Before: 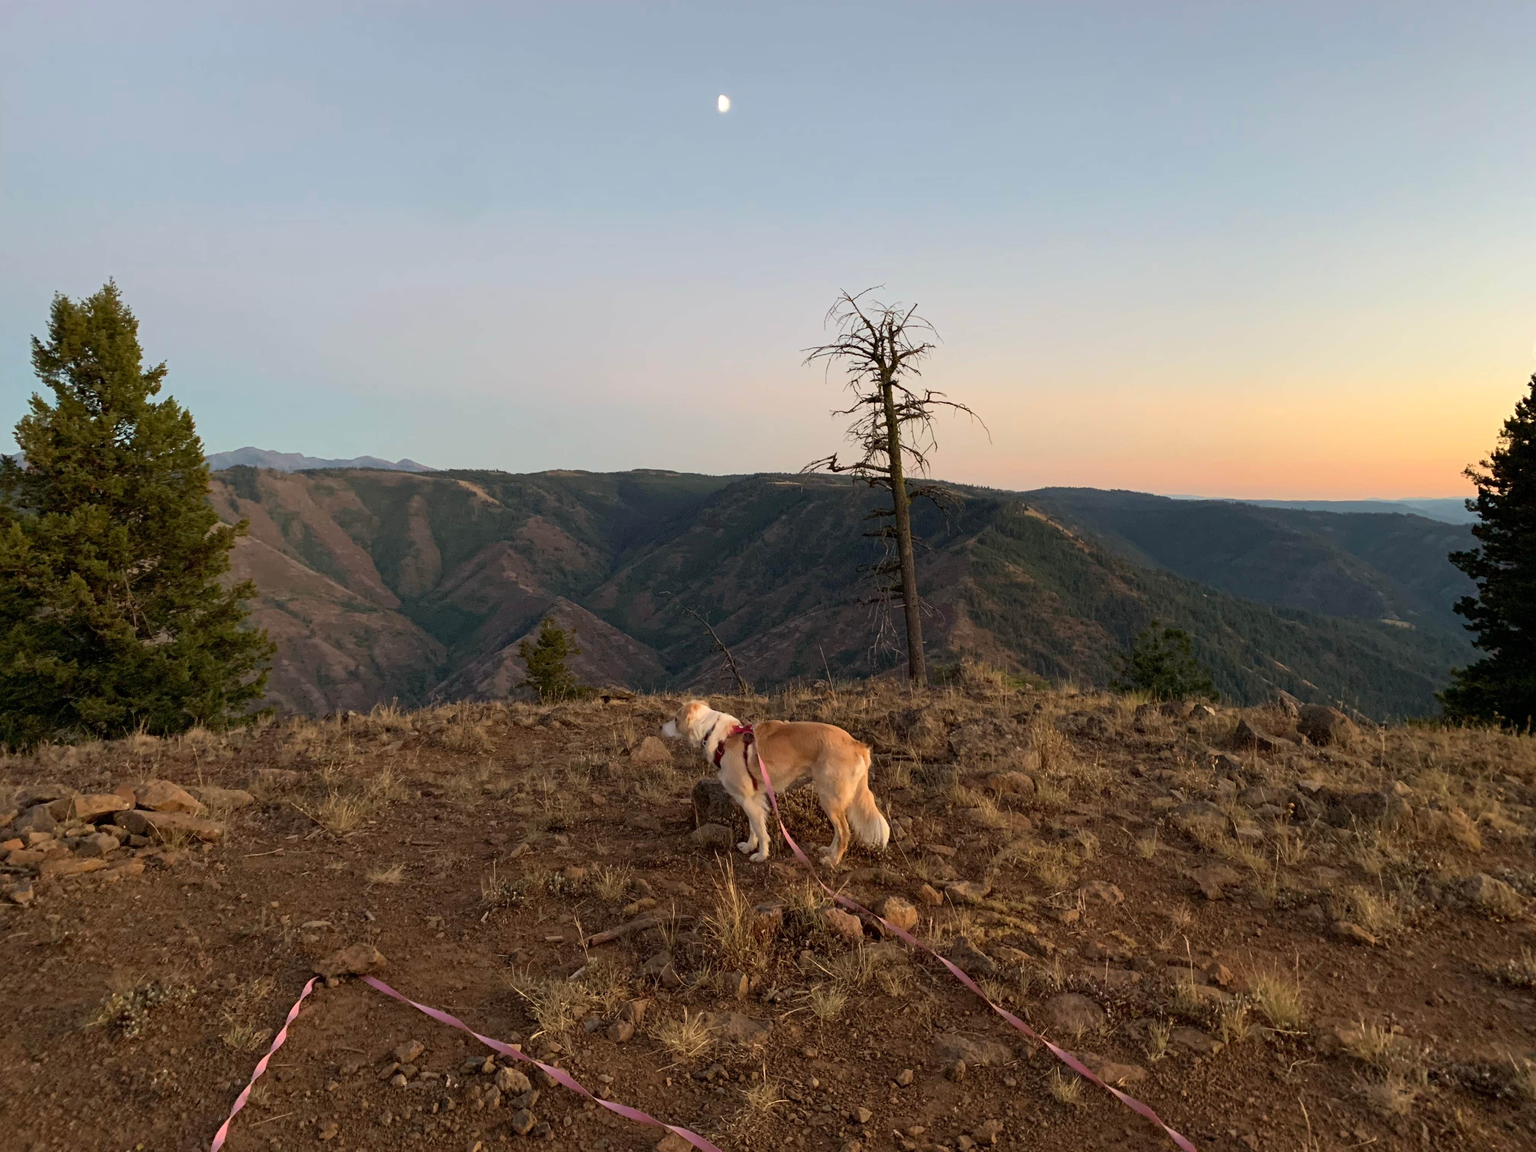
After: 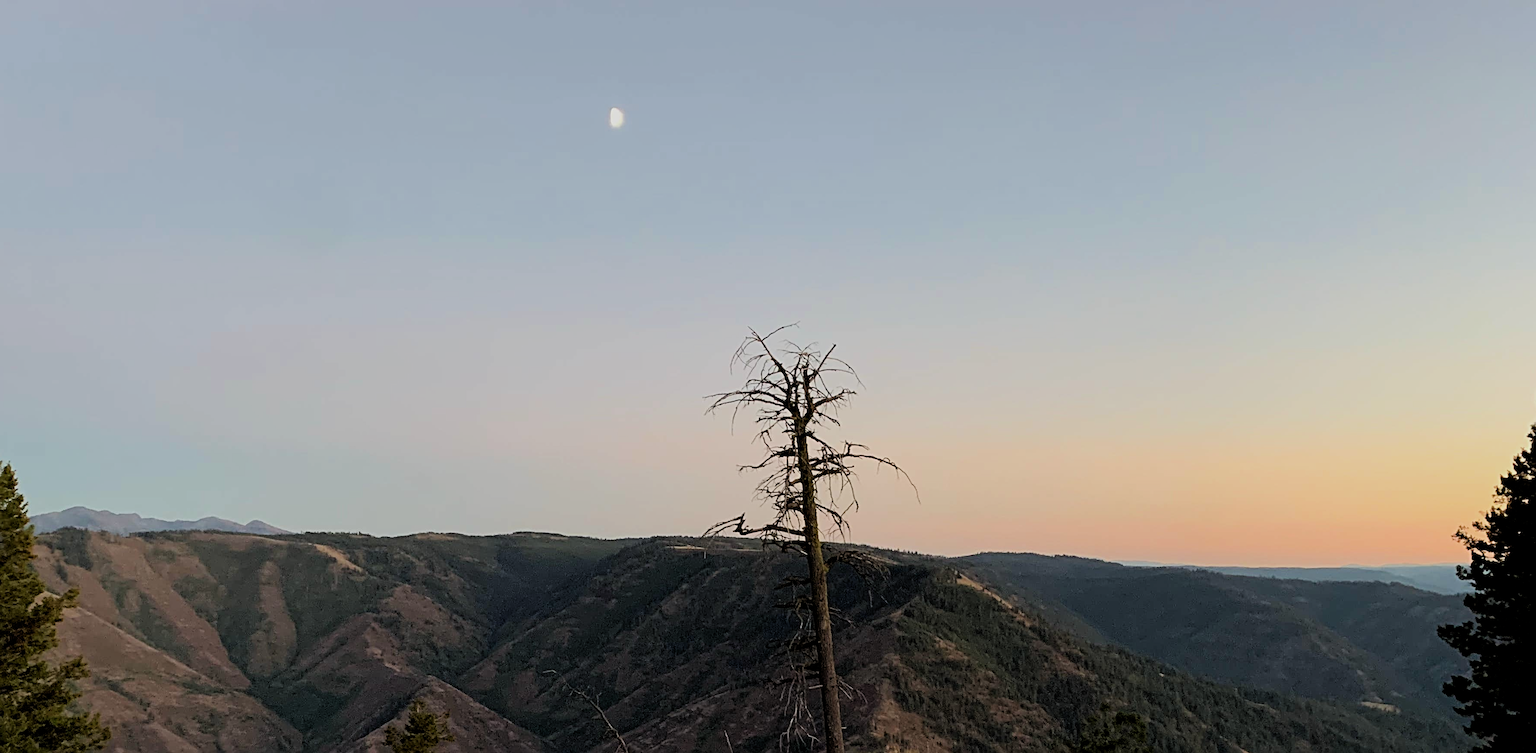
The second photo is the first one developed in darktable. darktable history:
sharpen: radius 3.998
filmic rgb: black relative exposure -7.57 EV, white relative exposure 4.63 EV, target black luminance 0%, hardness 3.51, latitude 50.5%, contrast 1.027, highlights saturation mix 8.61%, shadows ↔ highlights balance -0.158%
crop and rotate: left 11.71%, bottom 42.24%
